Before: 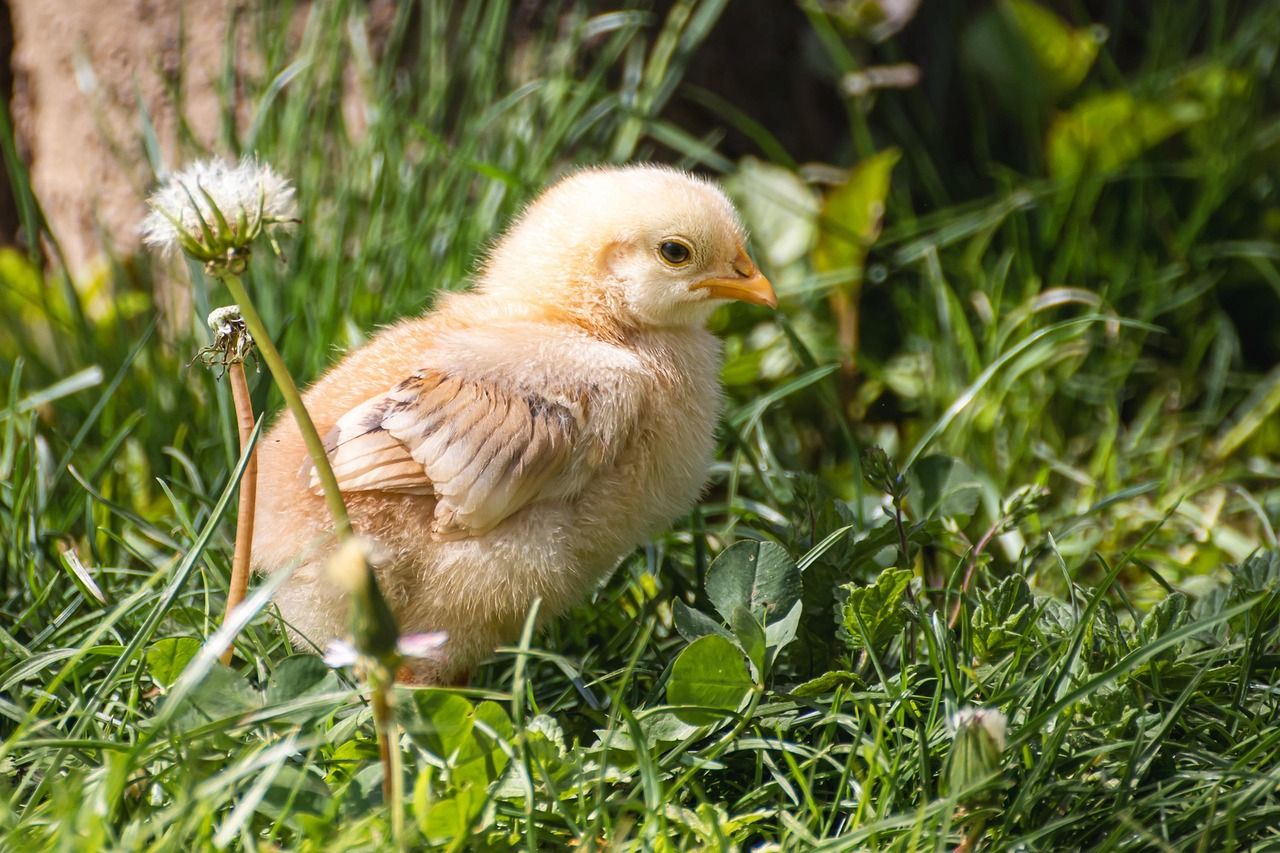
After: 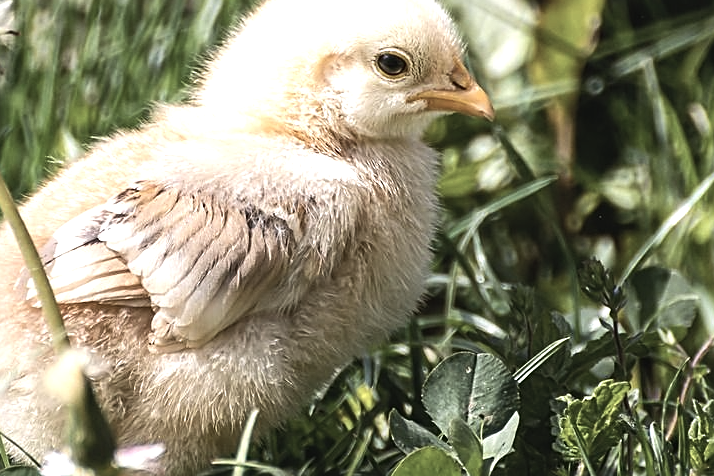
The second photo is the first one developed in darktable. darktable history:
sharpen: on, module defaults
crop and rotate: left 22.13%, top 22.054%, right 22.026%, bottom 22.102%
contrast brightness saturation: contrast -0.05, saturation -0.41
tone equalizer: -8 EV -0.75 EV, -7 EV -0.7 EV, -6 EV -0.6 EV, -5 EV -0.4 EV, -3 EV 0.4 EV, -2 EV 0.6 EV, -1 EV 0.7 EV, +0 EV 0.75 EV, edges refinement/feathering 500, mask exposure compensation -1.57 EV, preserve details no
